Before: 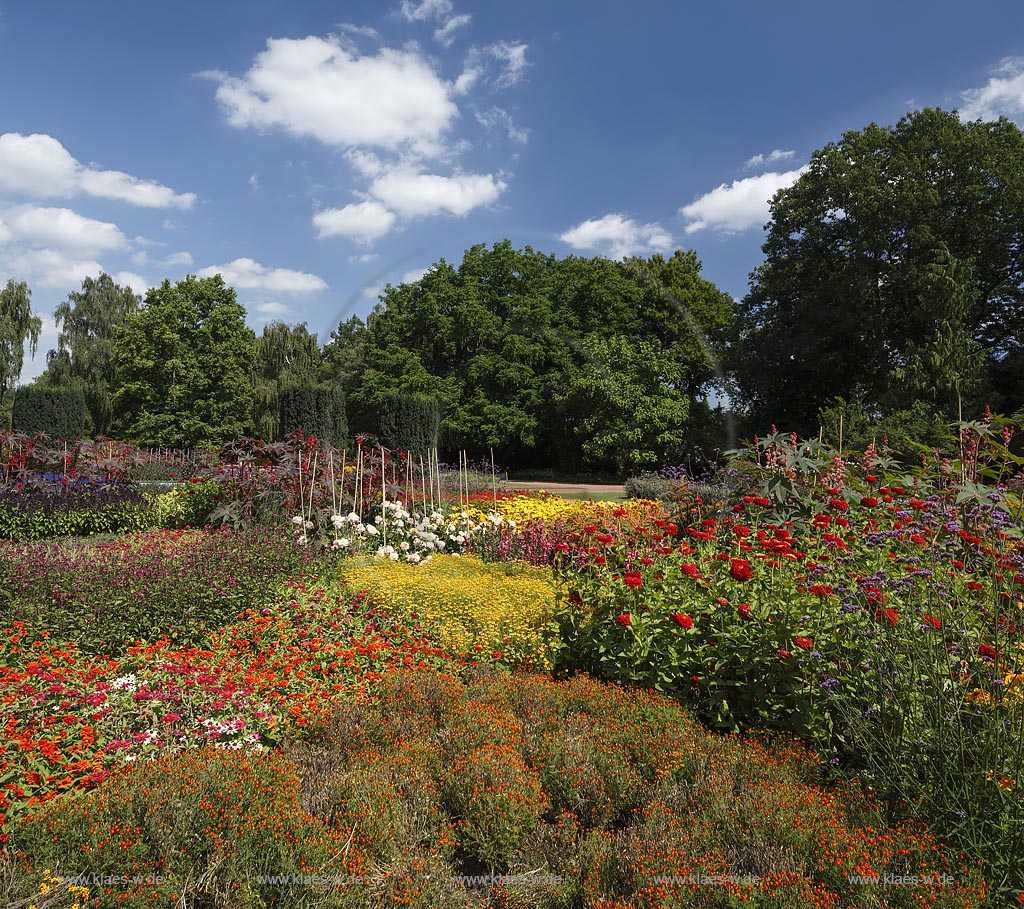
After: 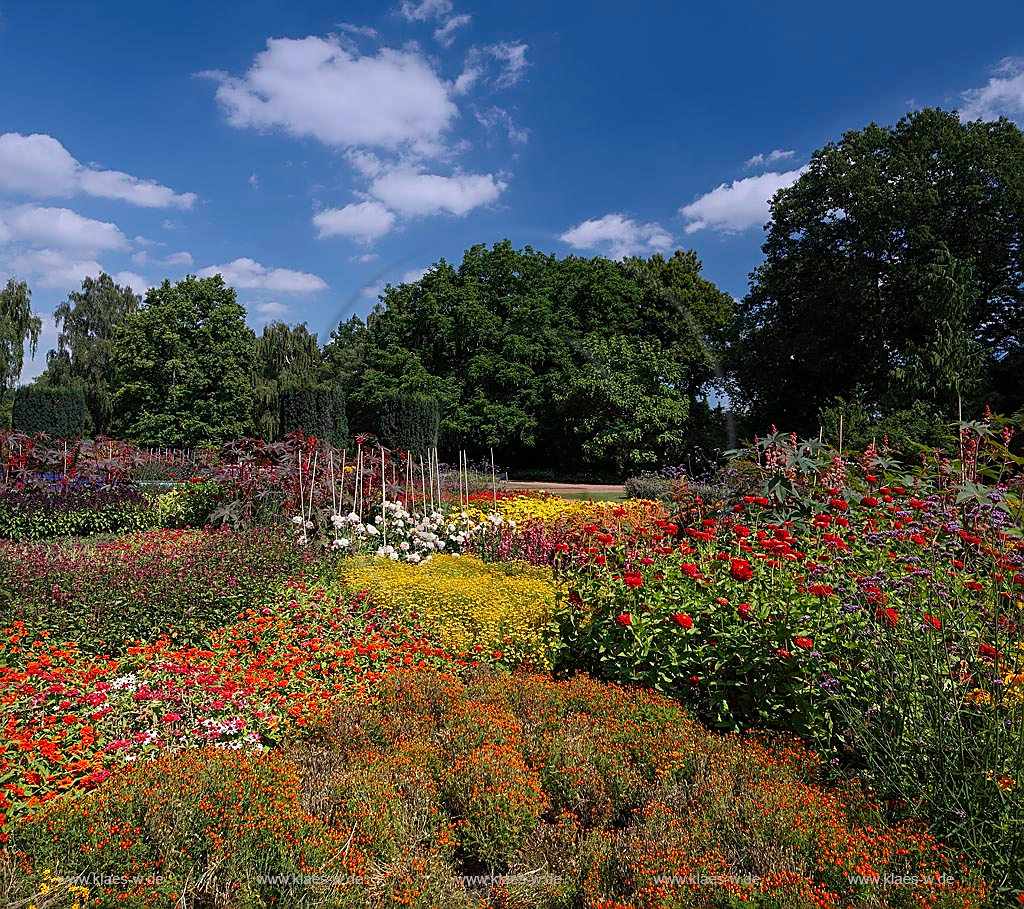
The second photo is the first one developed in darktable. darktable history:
graduated density: hue 238.83°, saturation 50%
sharpen: on, module defaults
contrast brightness saturation: contrast 0.04, saturation 0.07
